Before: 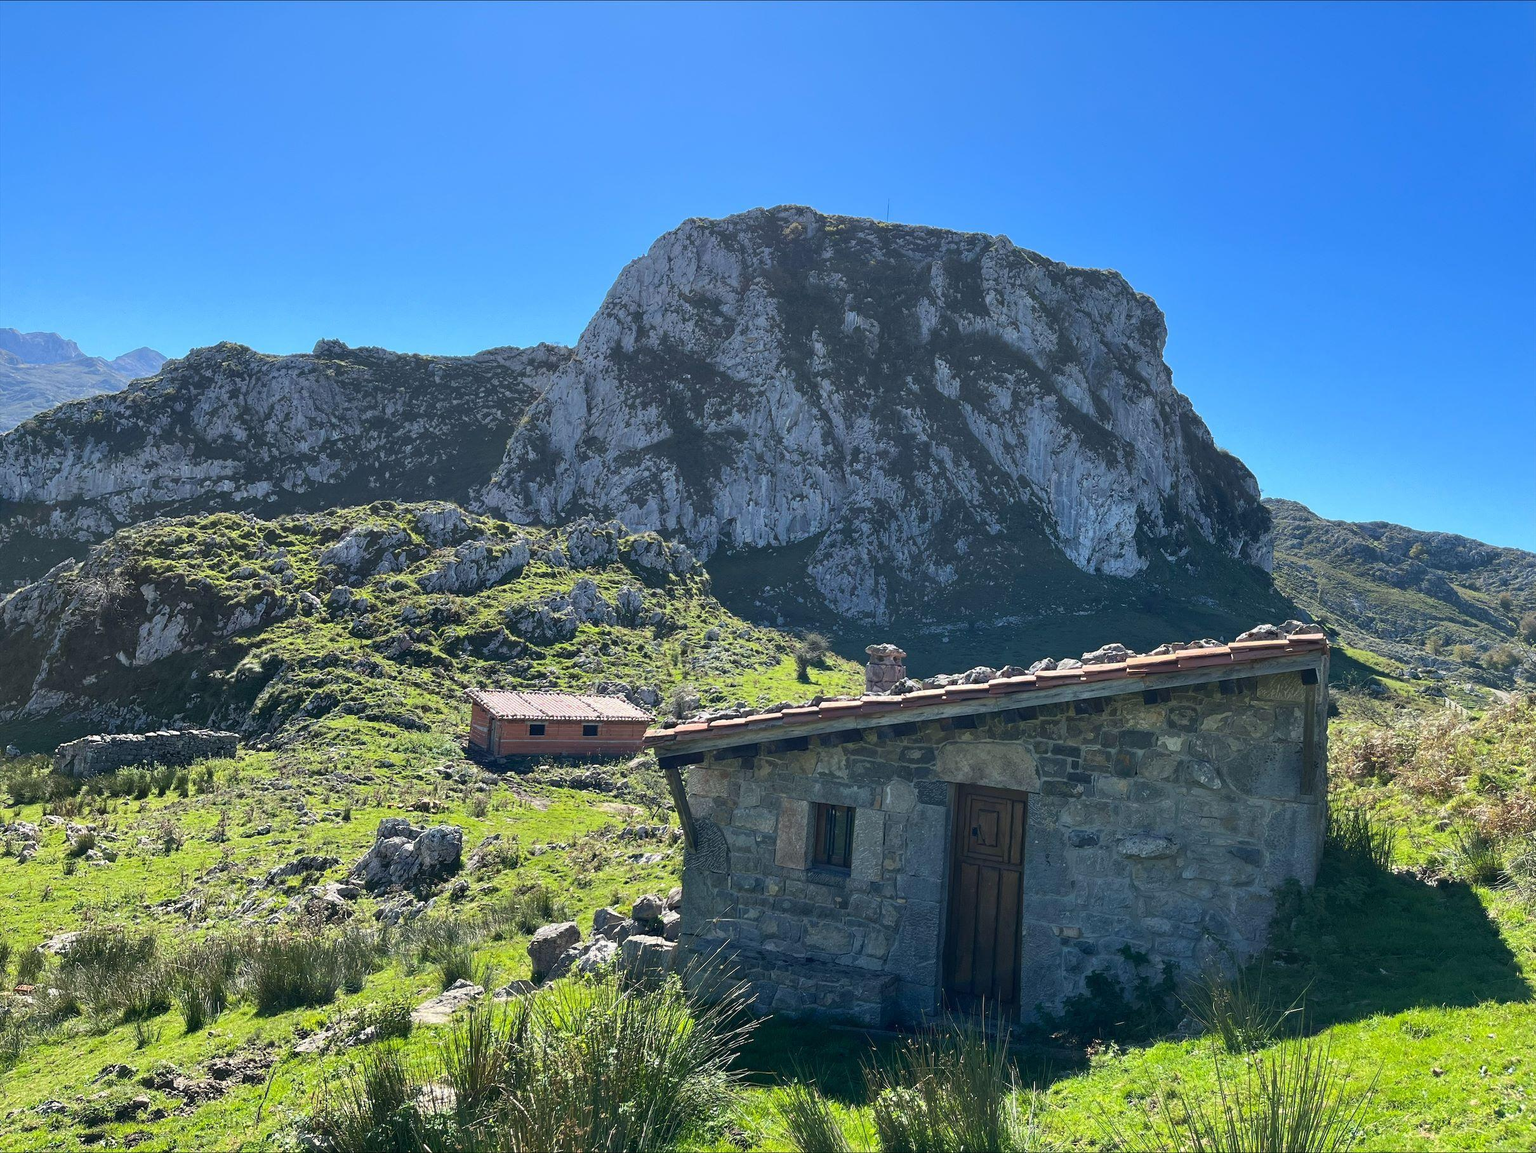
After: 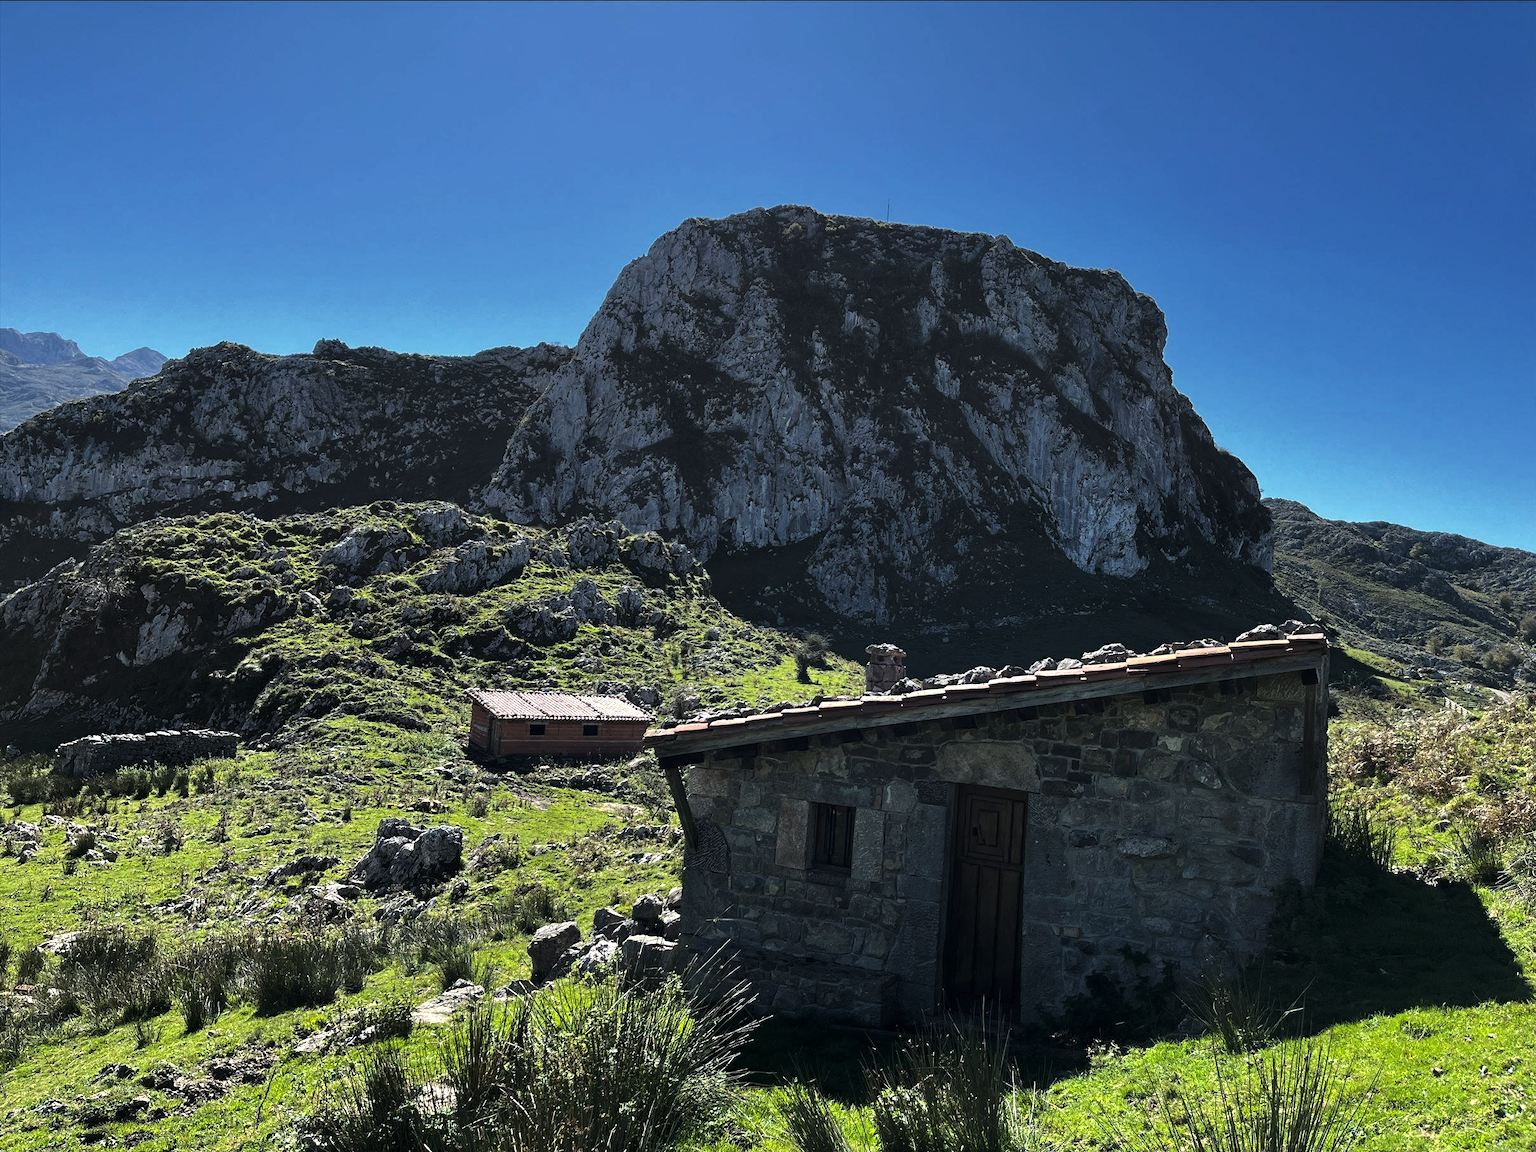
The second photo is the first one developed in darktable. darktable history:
levels: levels [0, 0.618, 1]
exposure: exposure 0.217 EV, compensate highlight preservation false
